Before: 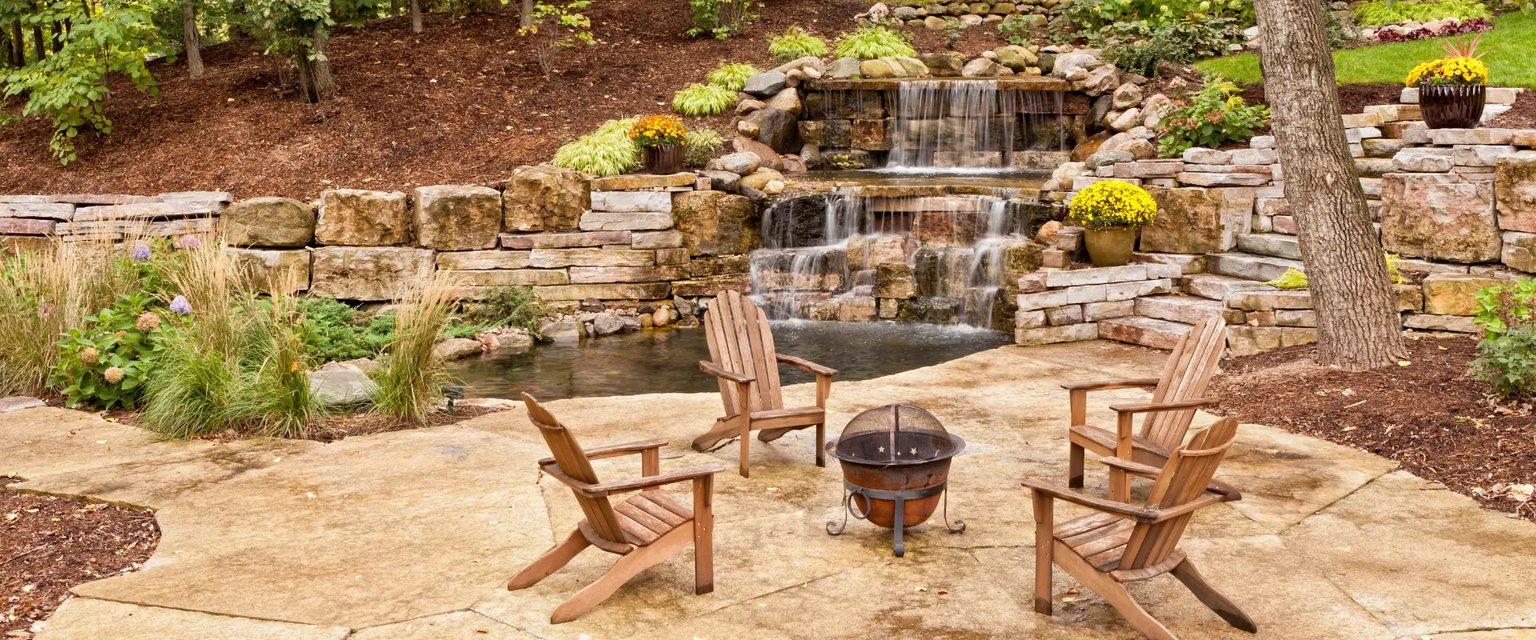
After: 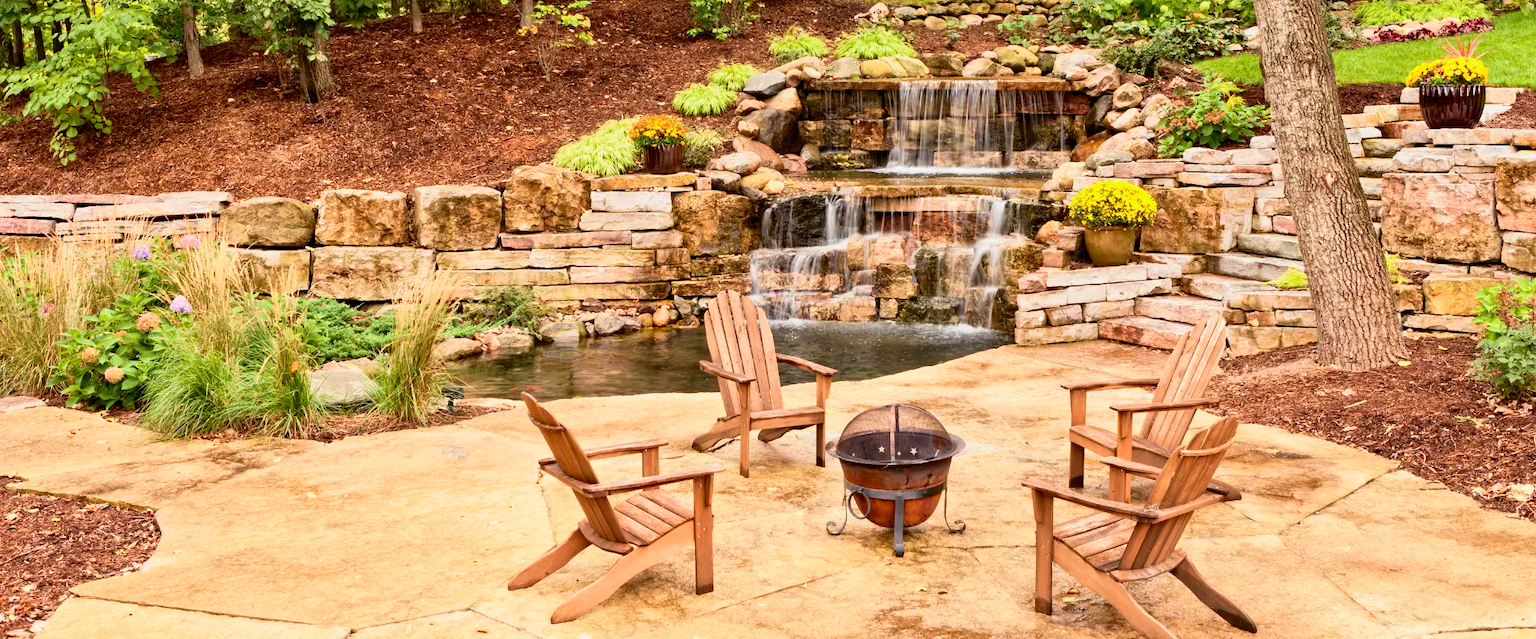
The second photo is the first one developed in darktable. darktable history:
tone curve: curves: ch0 [(0, 0) (0.131, 0.116) (0.316, 0.345) (0.501, 0.584) (0.629, 0.732) (0.812, 0.888) (1, 0.974)]; ch1 [(0, 0) (0.366, 0.367) (0.475, 0.453) (0.494, 0.497) (0.504, 0.503) (0.553, 0.584) (1, 1)]; ch2 [(0, 0) (0.333, 0.346) (0.375, 0.375) (0.424, 0.43) (0.476, 0.492) (0.502, 0.501) (0.533, 0.556) (0.566, 0.599) (0.614, 0.653) (1, 1)], color space Lab, independent channels, preserve colors none
